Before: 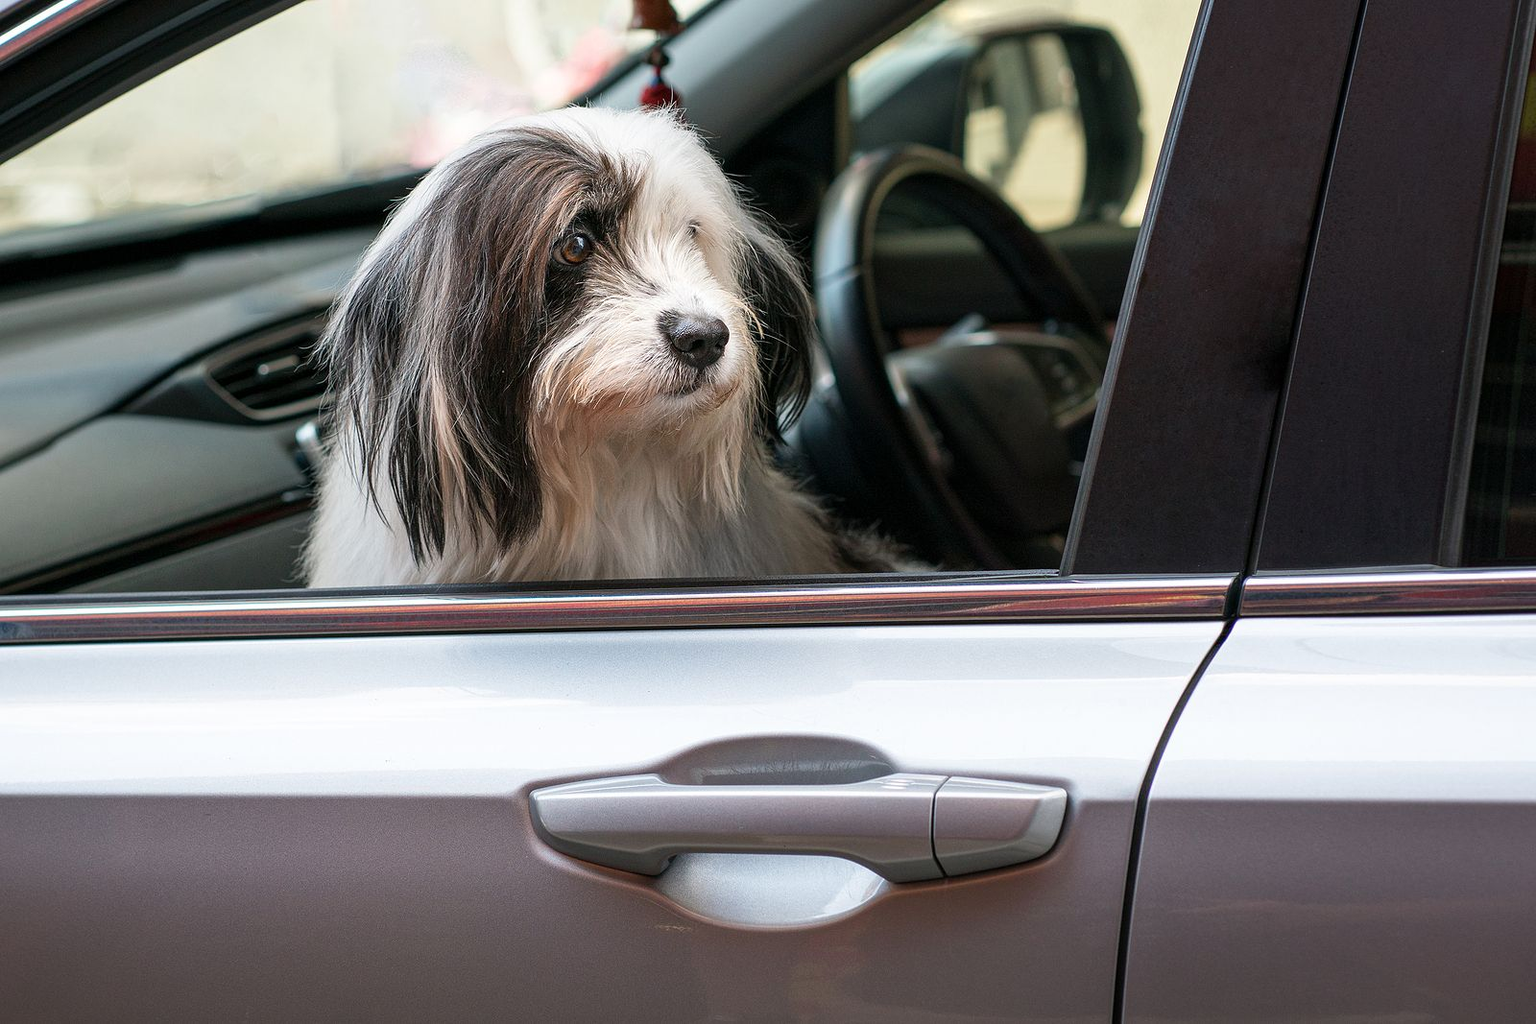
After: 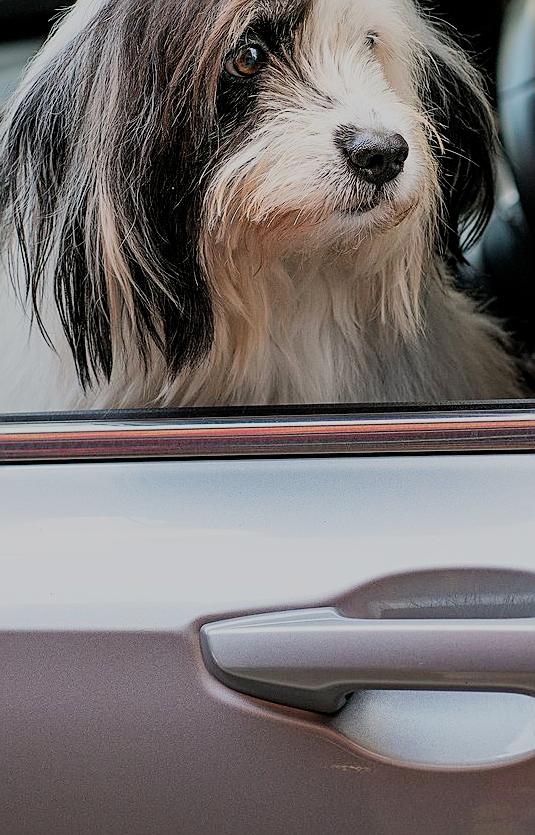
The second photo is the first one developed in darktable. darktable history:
filmic rgb: middle gray luminance 29.85%, black relative exposure -8.95 EV, white relative exposure 7 EV, threshold -0.309 EV, transition 3.19 EV, structure ↔ texture 99.55%, target black luminance 0%, hardness 2.96, latitude 1.28%, contrast 0.96, highlights saturation mix 4.18%, shadows ↔ highlights balance 11.44%, color science v4 (2020), iterations of high-quality reconstruction 0, enable highlight reconstruction true
sharpen: on, module defaults
crop and rotate: left 21.947%, top 18.726%, right 44.578%, bottom 3.001%
